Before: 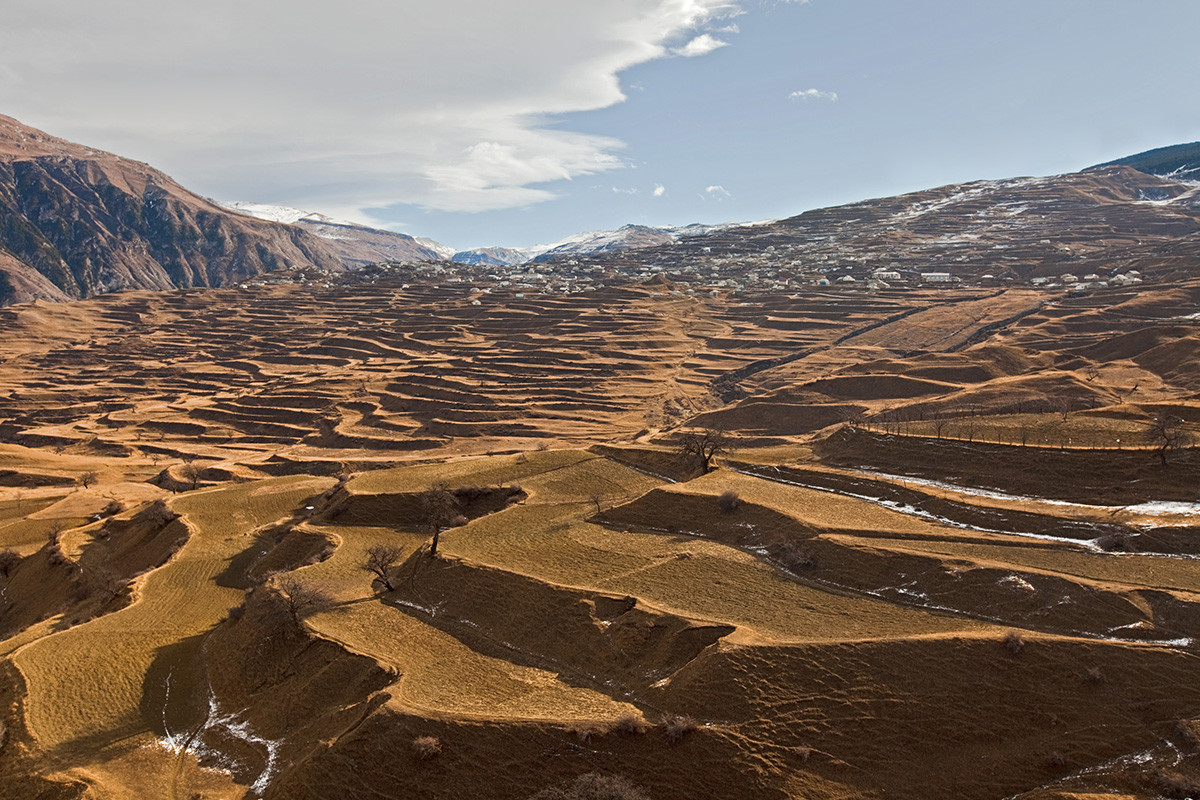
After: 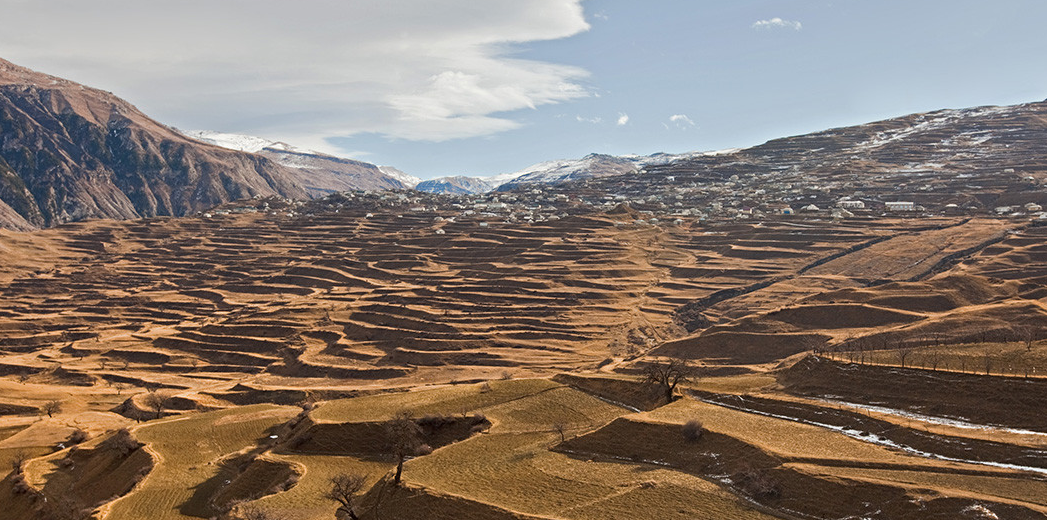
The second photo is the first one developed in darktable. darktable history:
tone equalizer: on, module defaults
crop: left 3.071%, top 8.942%, right 9.637%, bottom 25.974%
